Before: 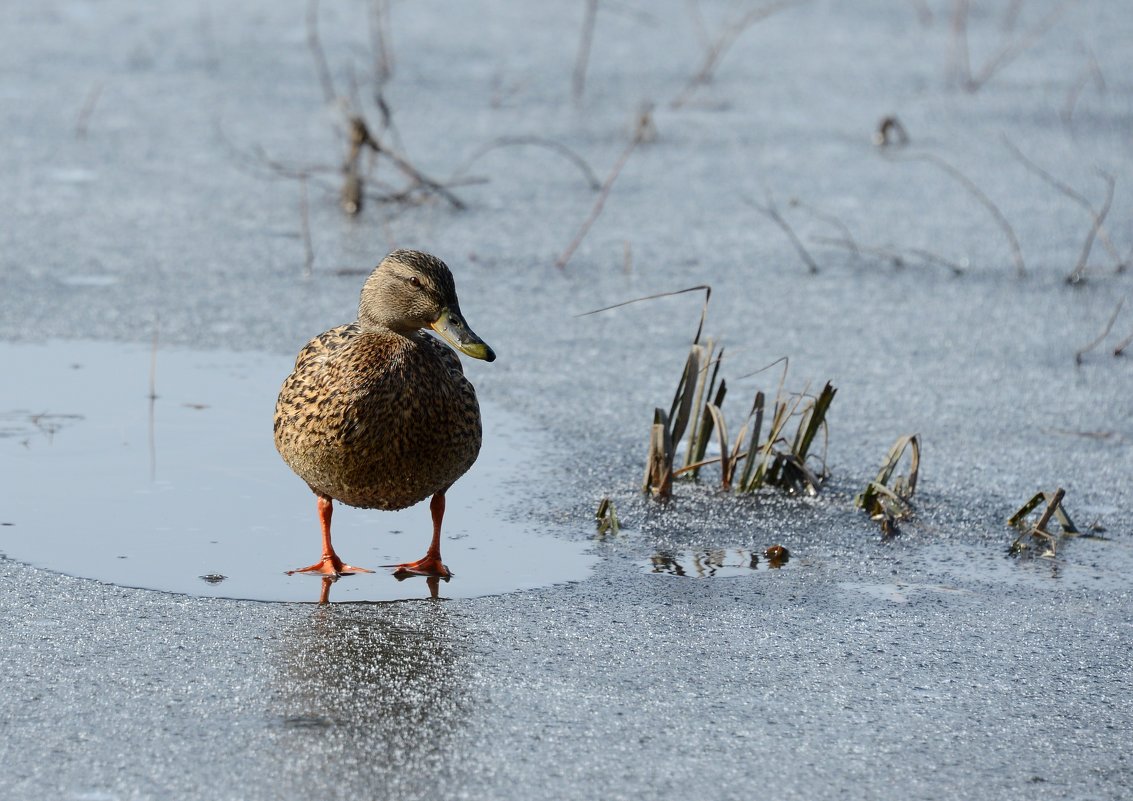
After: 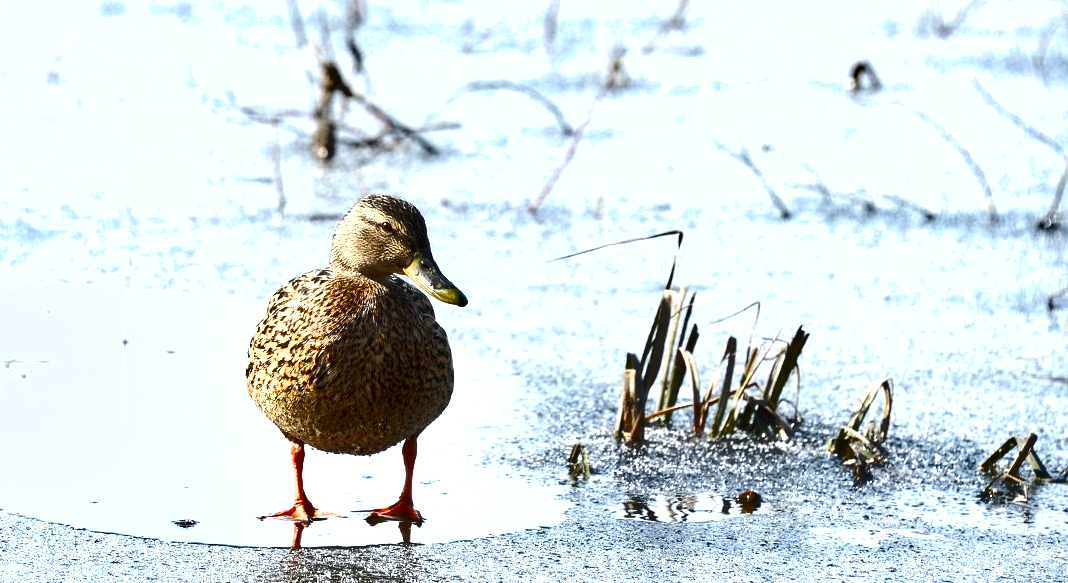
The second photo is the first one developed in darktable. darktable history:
crop: left 2.477%, top 6.98%, right 3.241%, bottom 20.179%
shadows and highlights: soften with gaussian
exposure: black level correction 0.001, exposure 1.398 EV, compensate exposure bias true, compensate highlight preservation false
